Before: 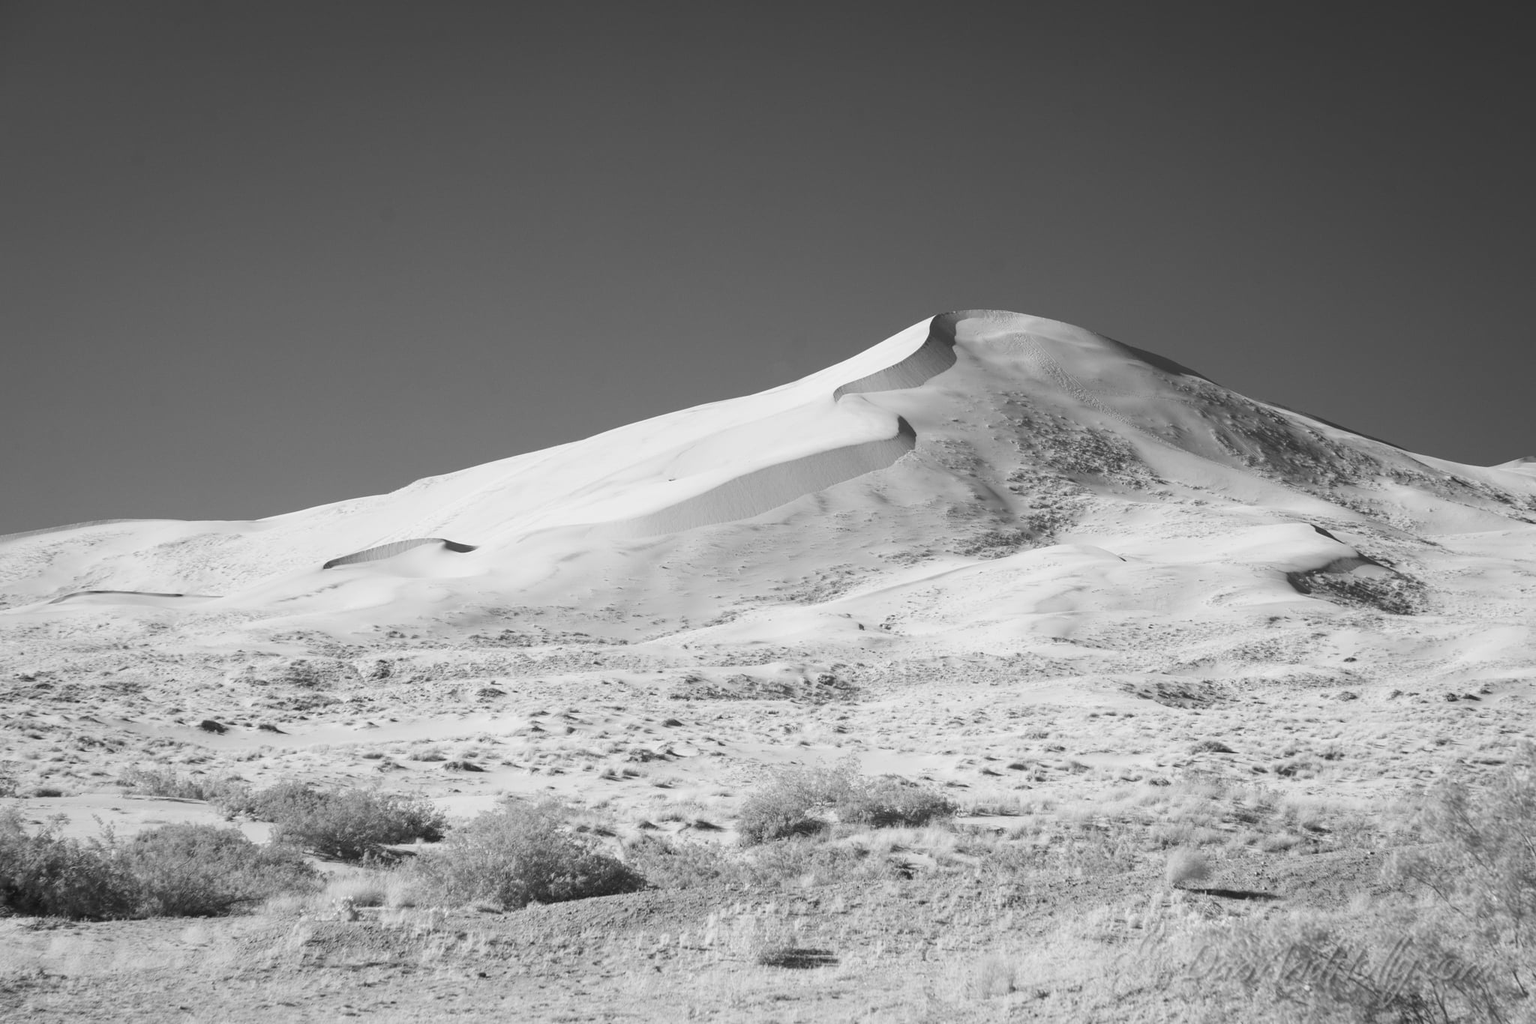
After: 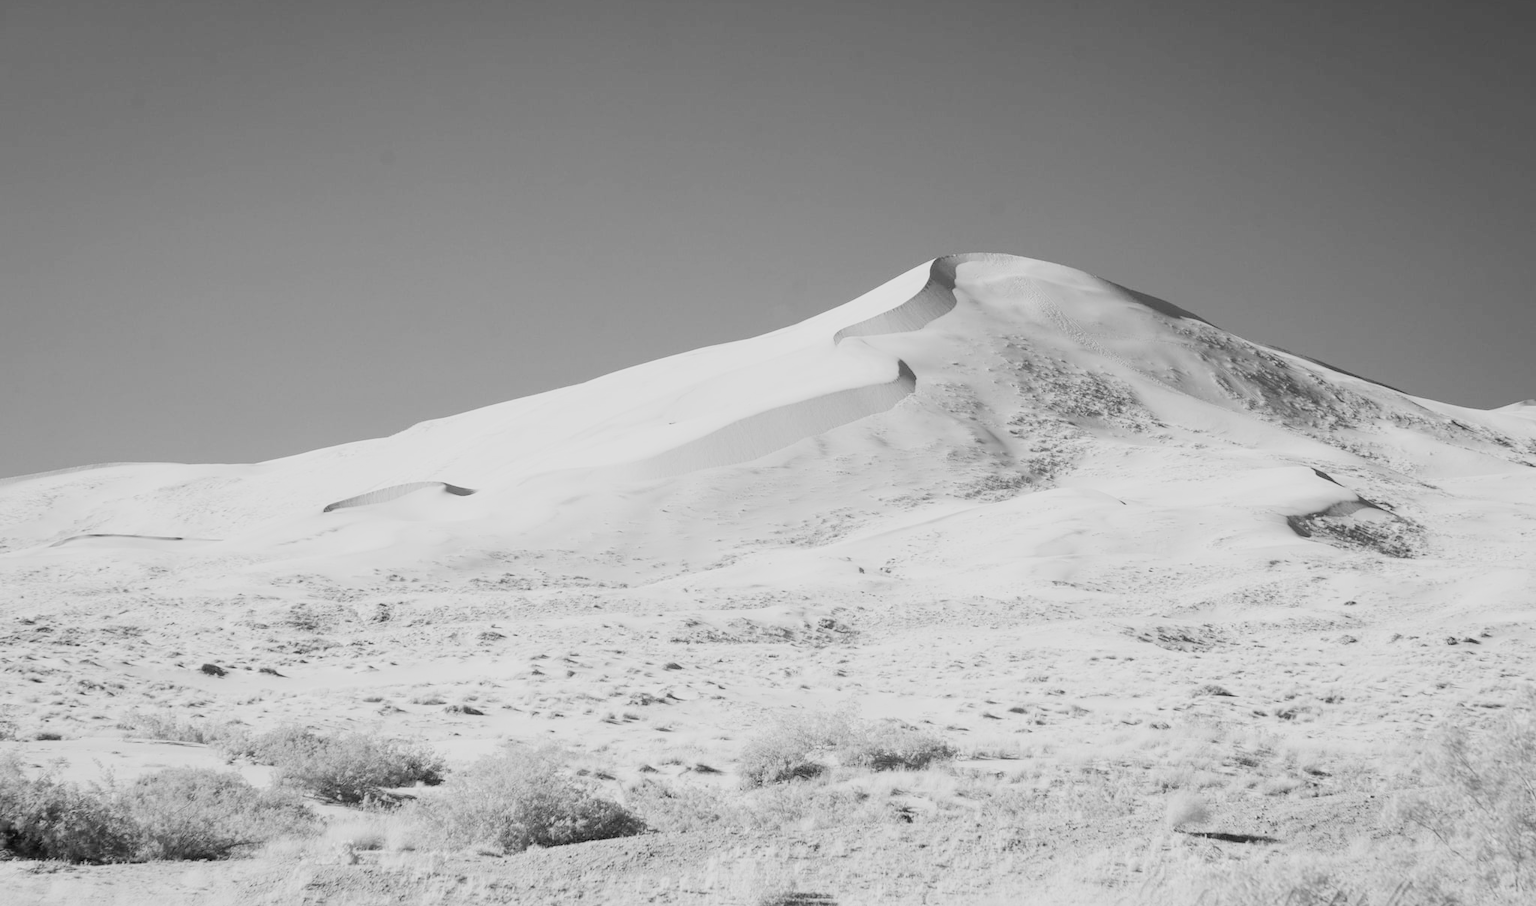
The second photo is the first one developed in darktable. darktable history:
crop and rotate: top 5.592%, bottom 5.95%
filmic rgb: black relative exposure -6.15 EV, white relative exposure 6.97 EV, threshold 5.97 EV, hardness 2.24, enable highlight reconstruction true
exposure: black level correction 0, exposure 1.104 EV, compensate highlight preservation false
